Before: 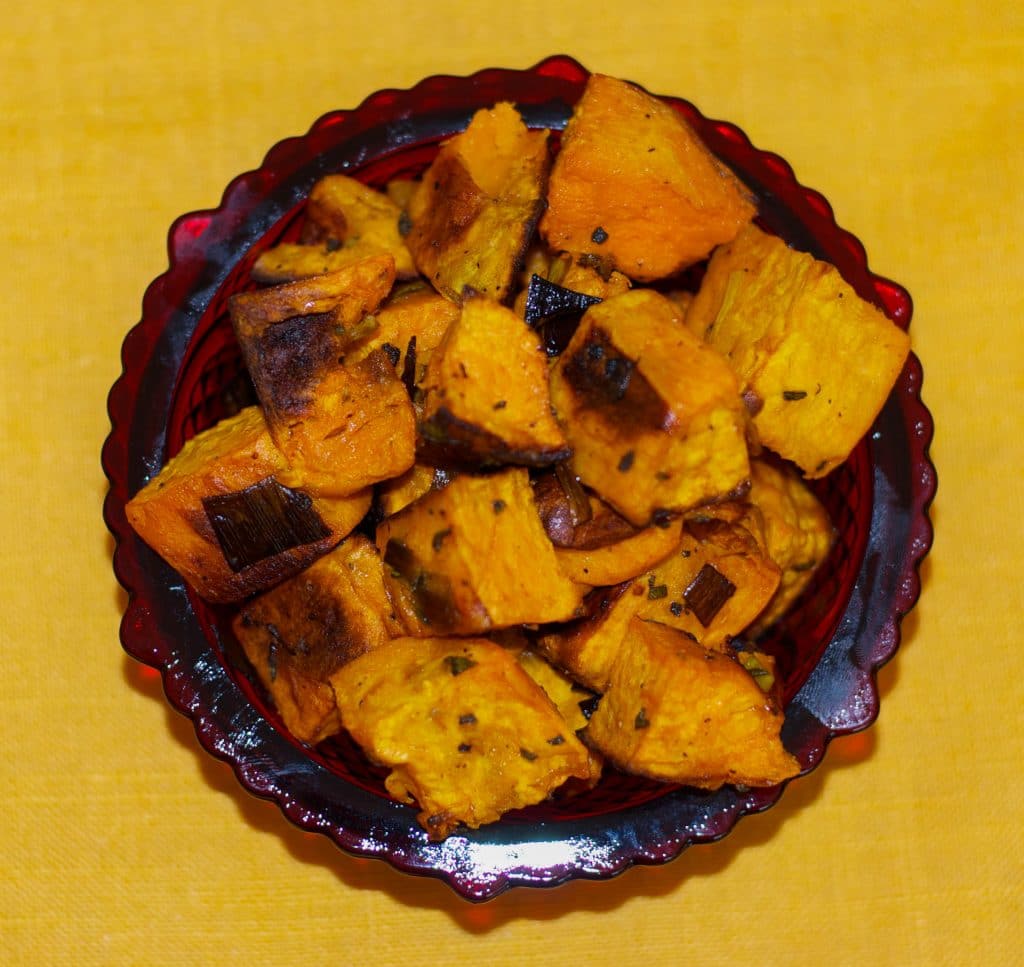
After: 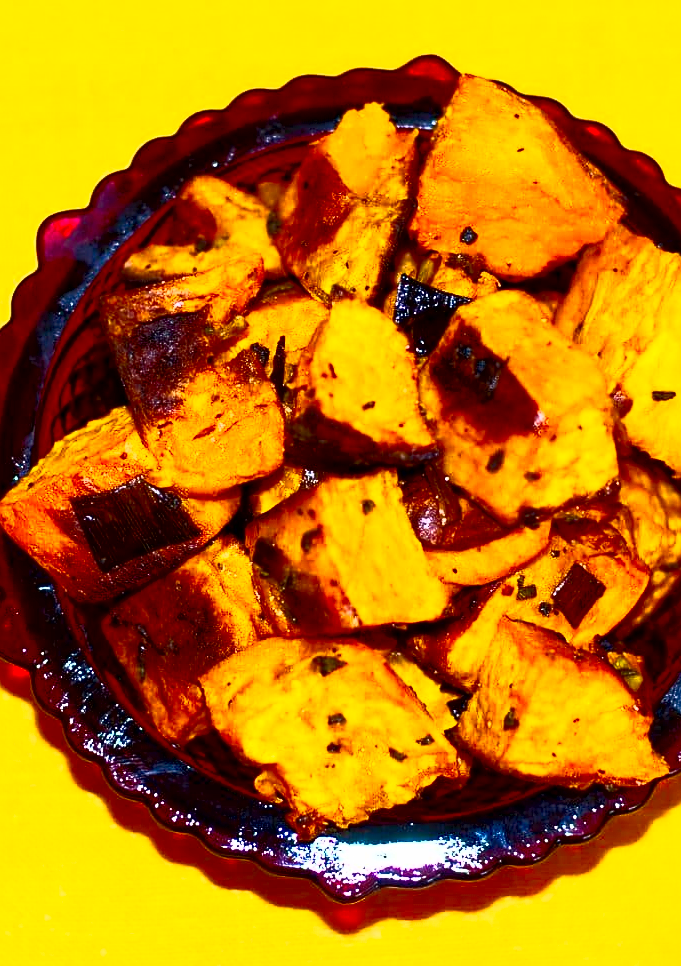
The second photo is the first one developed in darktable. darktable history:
crop and rotate: left 12.802%, right 20.619%
sharpen: amount 0.474
exposure: black level correction 0.009, exposure 0.015 EV, compensate exposure bias true, compensate highlight preservation false
contrast brightness saturation: contrast 0.84, brightness 0.602, saturation 0.588
